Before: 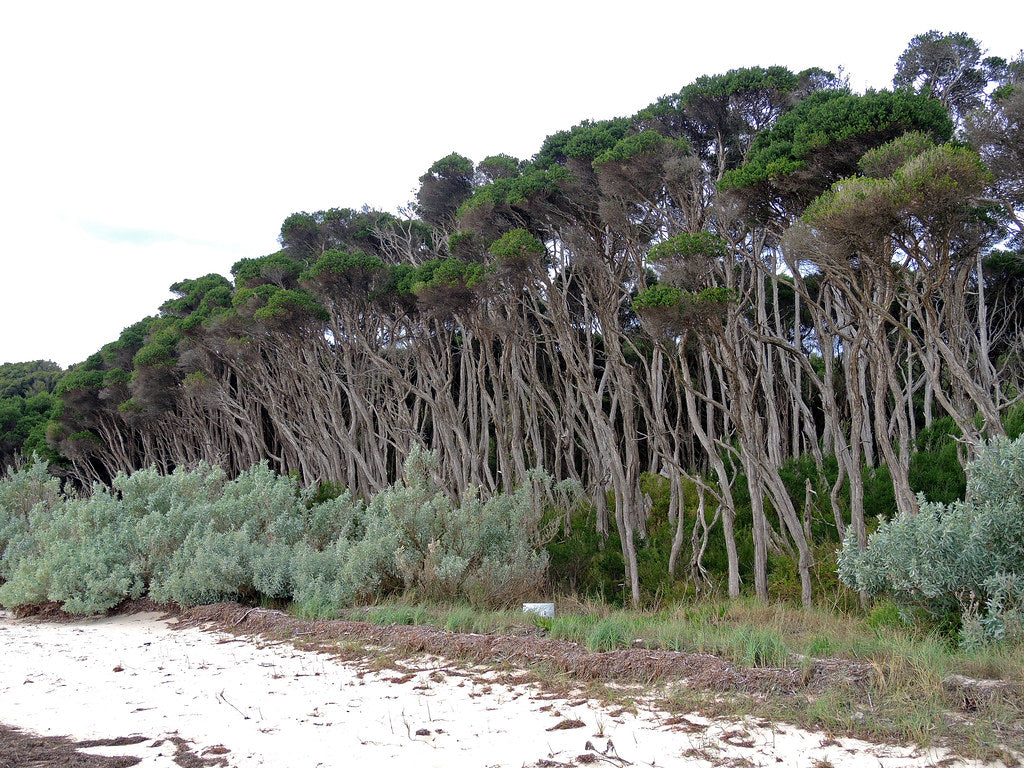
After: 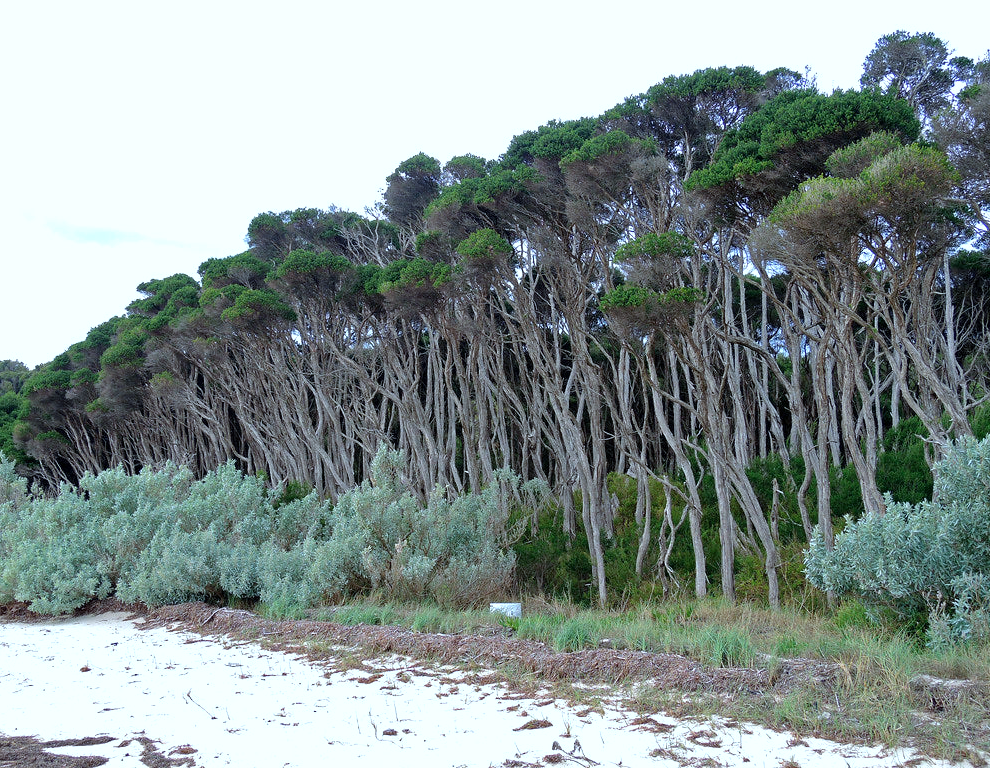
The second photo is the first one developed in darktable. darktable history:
crop and rotate: left 3.238%
color calibration: illuminant F (fluorescent), F source F9 (Cool White Deluxe 4150 K) – high CRI, x 0.374, y 0.373, temperature 4158.34 K
exposure: exposure 0.2 EV, compensate highlight preservation false
